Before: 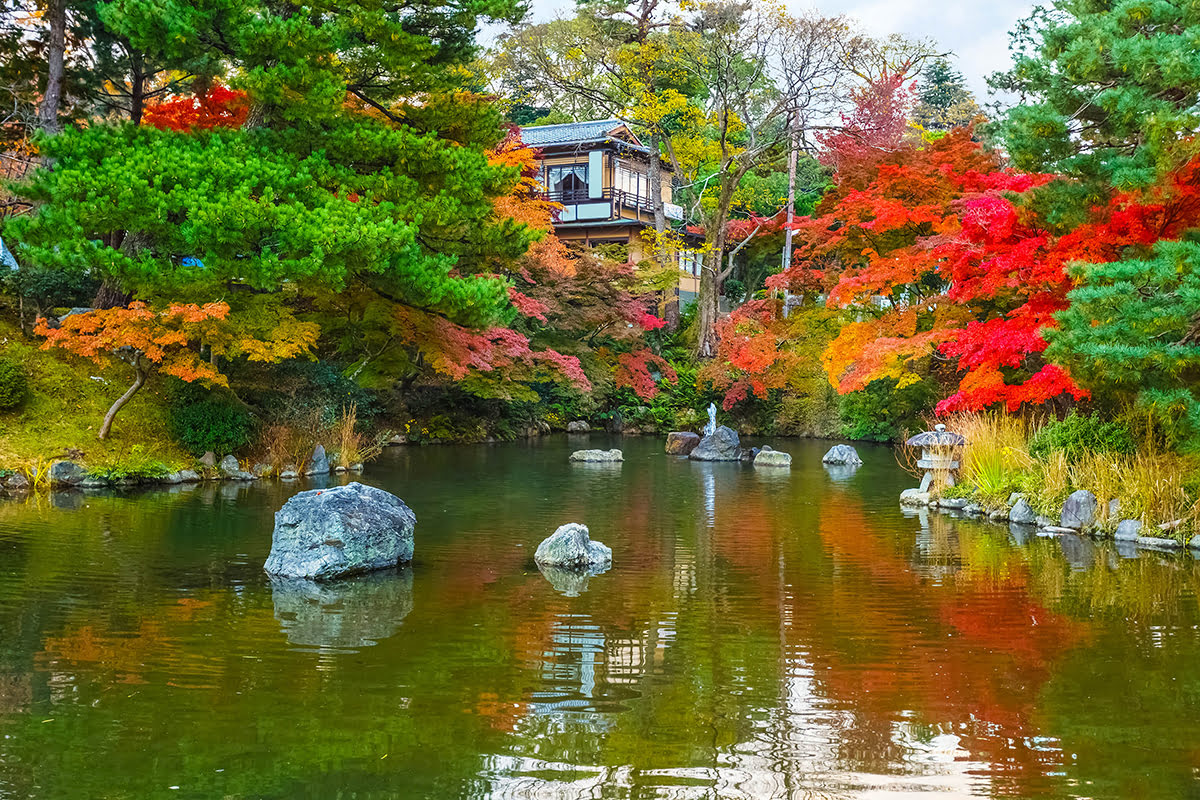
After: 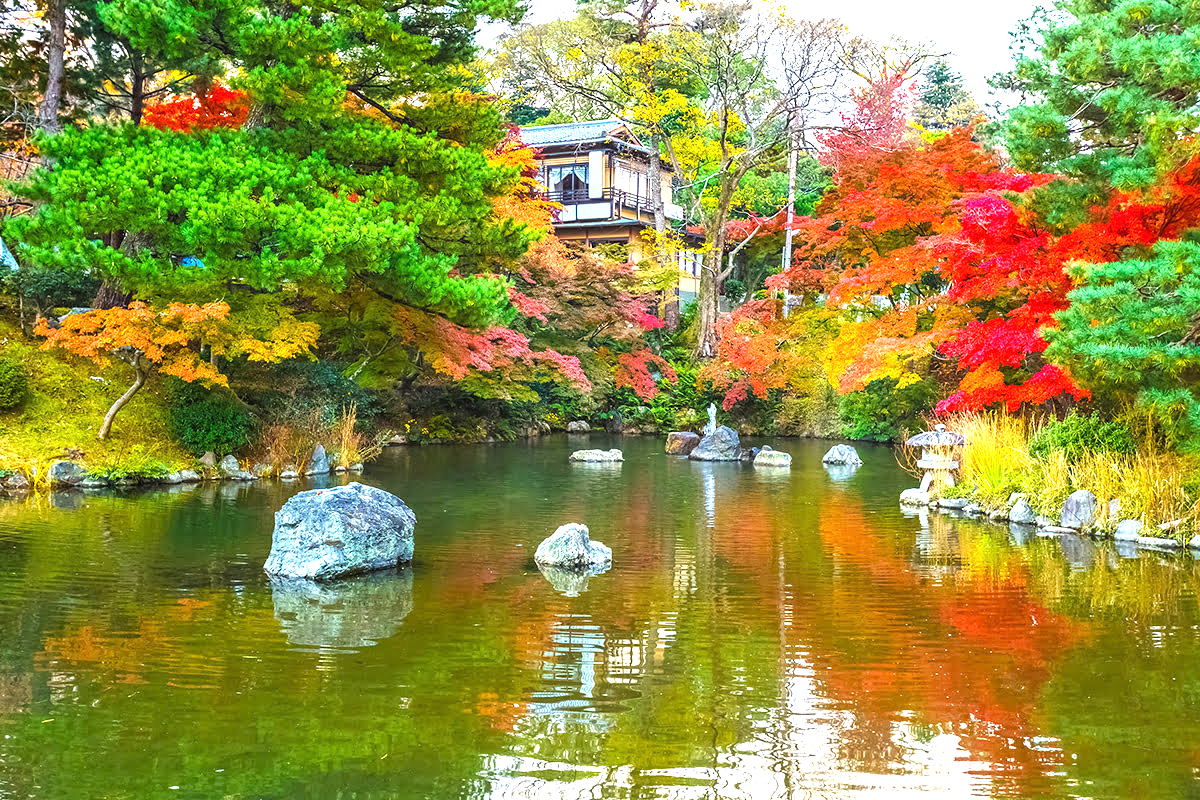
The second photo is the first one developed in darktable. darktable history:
exposure: exposure 1.09 EV, compensate highlight preservation false
